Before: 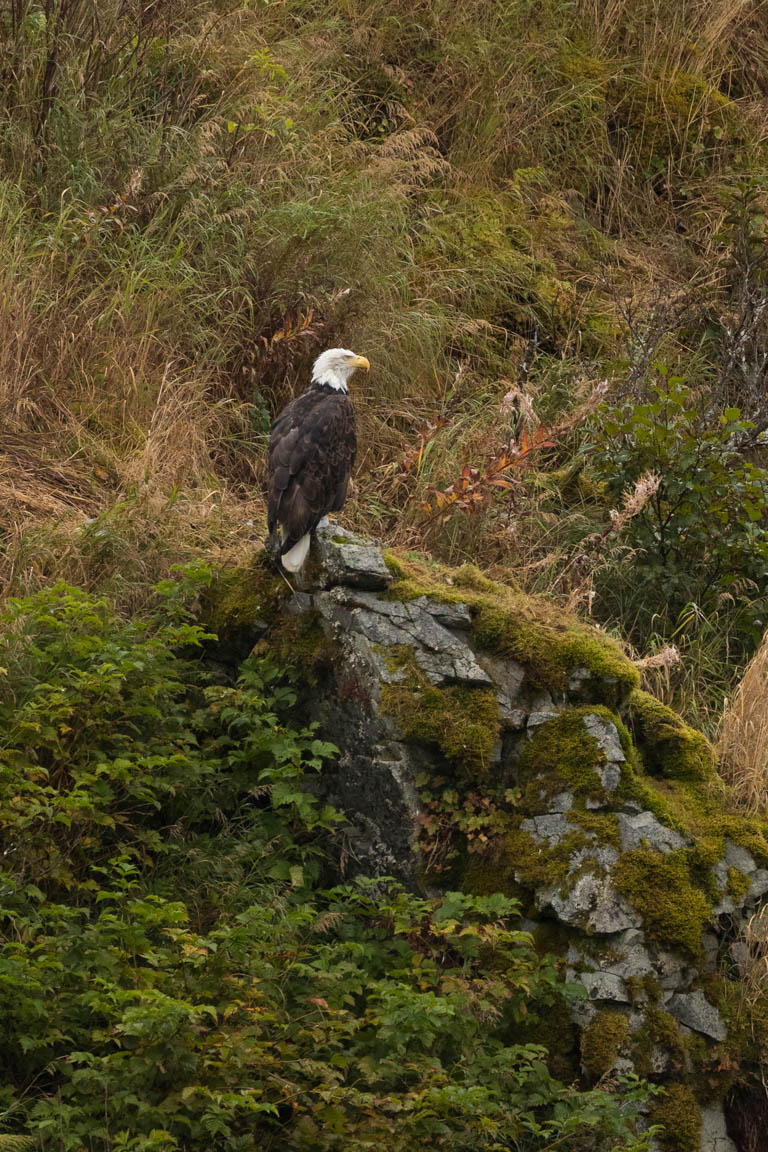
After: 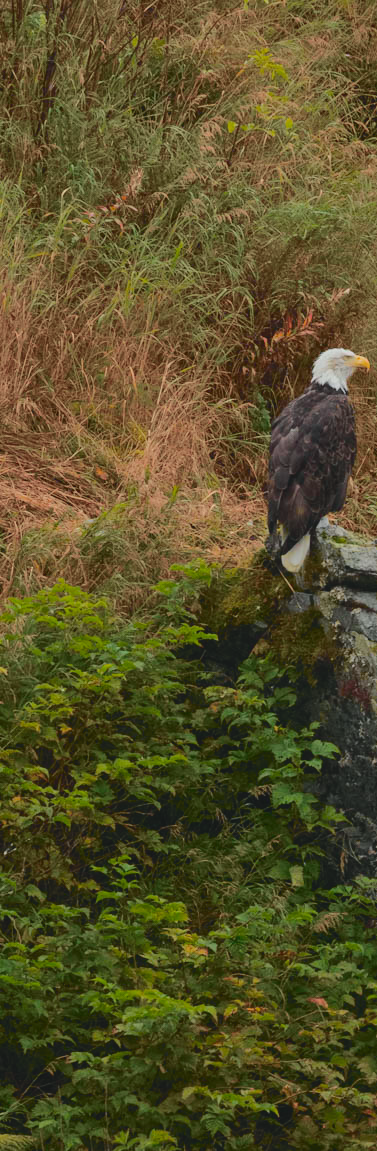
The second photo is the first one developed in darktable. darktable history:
tone curve: curves: ch0 [(0, 0.003) (0.211, 0.174) (0.482, 0.519) (0.843, 0.821) (0.992, 0.971)]; ch1 [(0, 0) (0.276, 0.206) (0.393, 0.364) (0.482, 0.477) (0.506, 0.5) (0.523, 0.523) (0.572, 0.592) (0.695, 0.767) (1, 1)]; ch2 [(0, 0) (0.438, 0.456) (0.498, 0.497) (0.536, 0.527) (0.562, 0.584) (0.619, 0.602) (0.698, 0.698) (1, 1)], color space Lab, independent channels, preserve colors none
crop and rotate: left 0%, top 0%, right 50.845%
contrast brightness saturation: contrast -0.19, saturation 0.19
